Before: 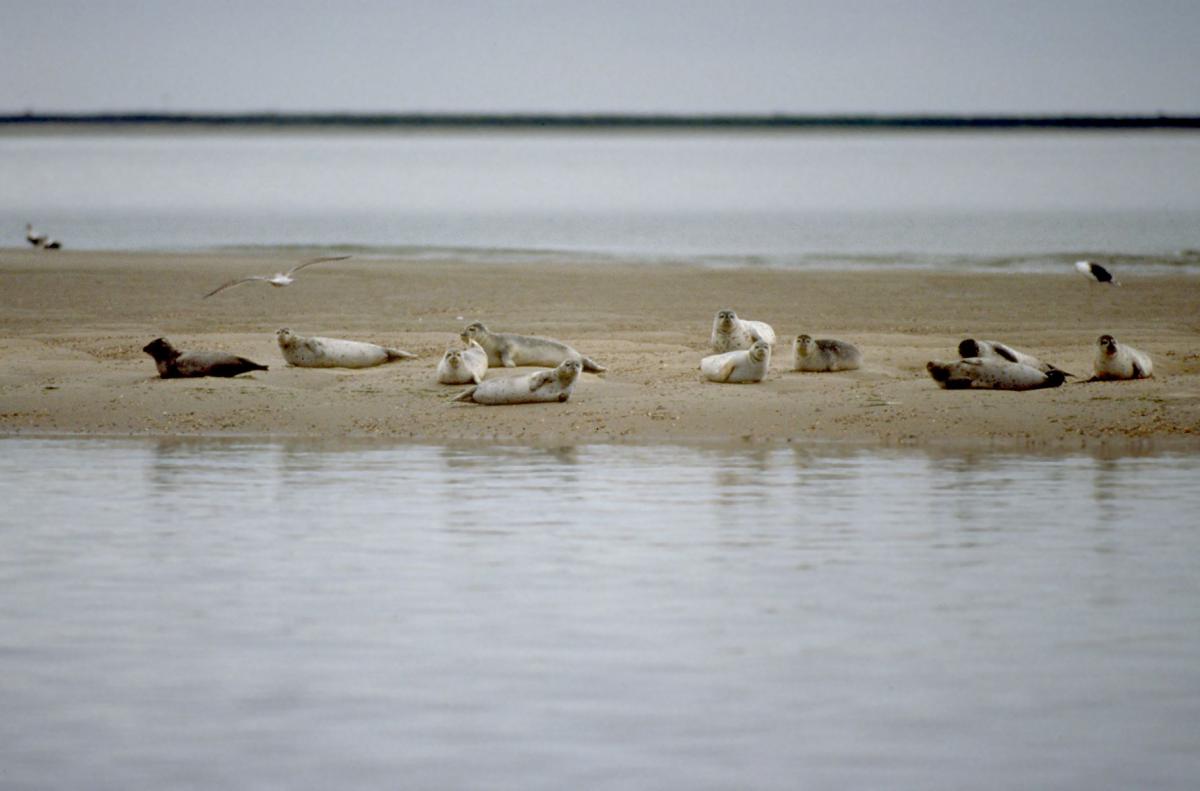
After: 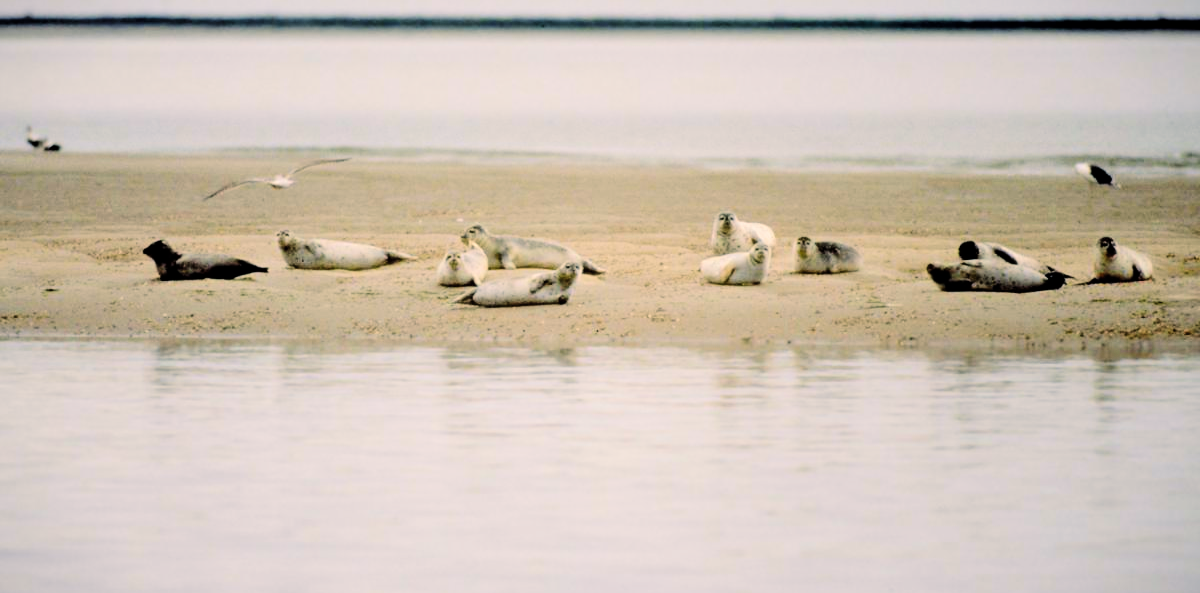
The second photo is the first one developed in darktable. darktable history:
crop and rotate: top 12.5%, bottom 12.5%
tone curve: curves: ch0 [(0, 0) (0.004, 0) (0.133, 0.071) (0.341, 0.453) (0.839, 0.922) (1, 1)], color space Lab, linked channels, preserve colors none
color balance rgb: shadows lift › chroma 5.41%, shadows lift › hue 240°, highlights gain › chroma 3.74%, highlights gain › hue 60°, saturation formula JzAzBz (2021)
vignetting: fall-off start 100%, brightness -0.282, width/height ratio 1.31
fill light: on, module defaults
